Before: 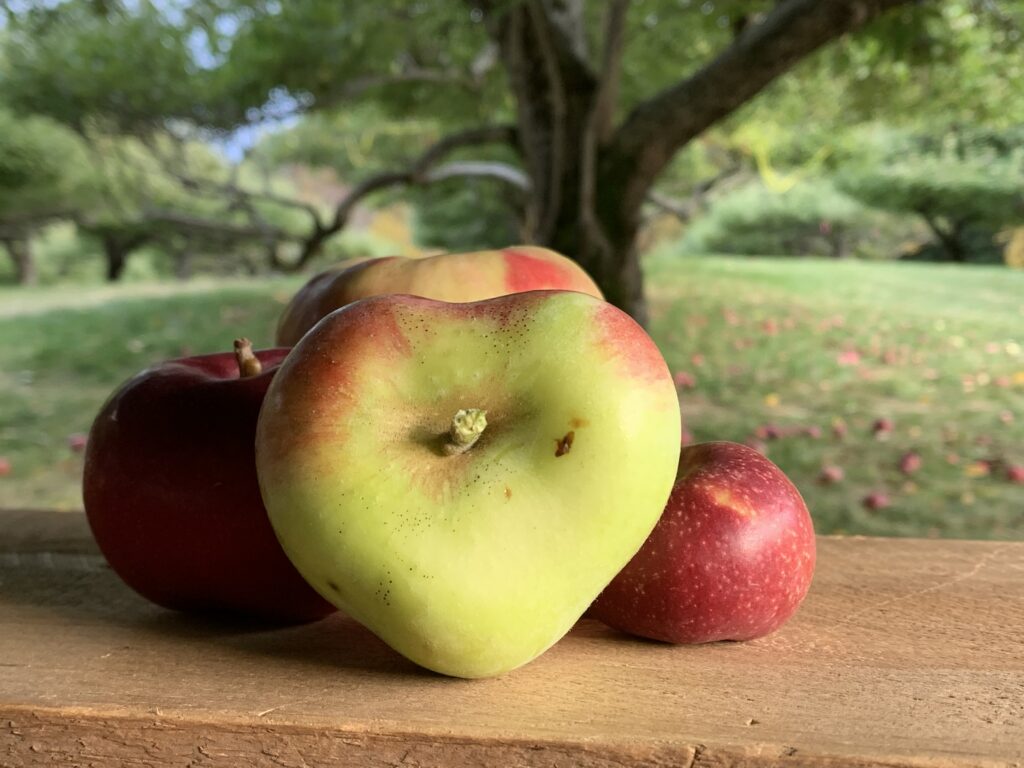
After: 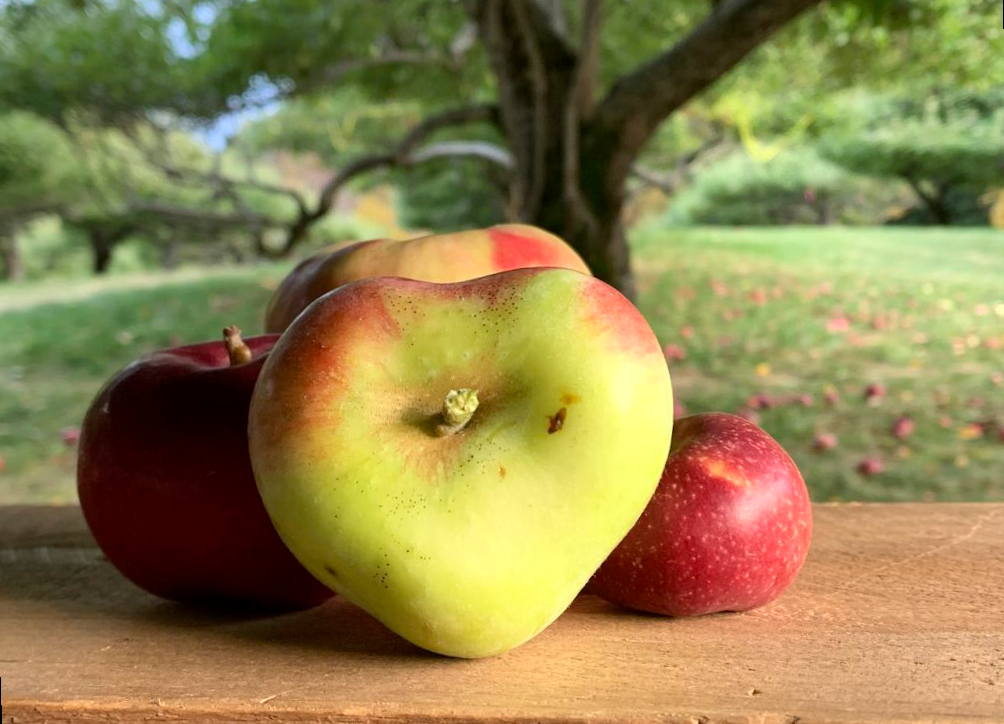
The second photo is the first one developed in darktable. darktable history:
exposure: black level correction 0.001, exposure 0.191 EV, compensate highlight preservation false
rotate and perspective: rotation -2°, crop left 0.022, crop right 0.978, crop top 0.049, crop bottom 0.951
shadows and highlights: shadows 30.86, highlights 0, soften with gaussian
